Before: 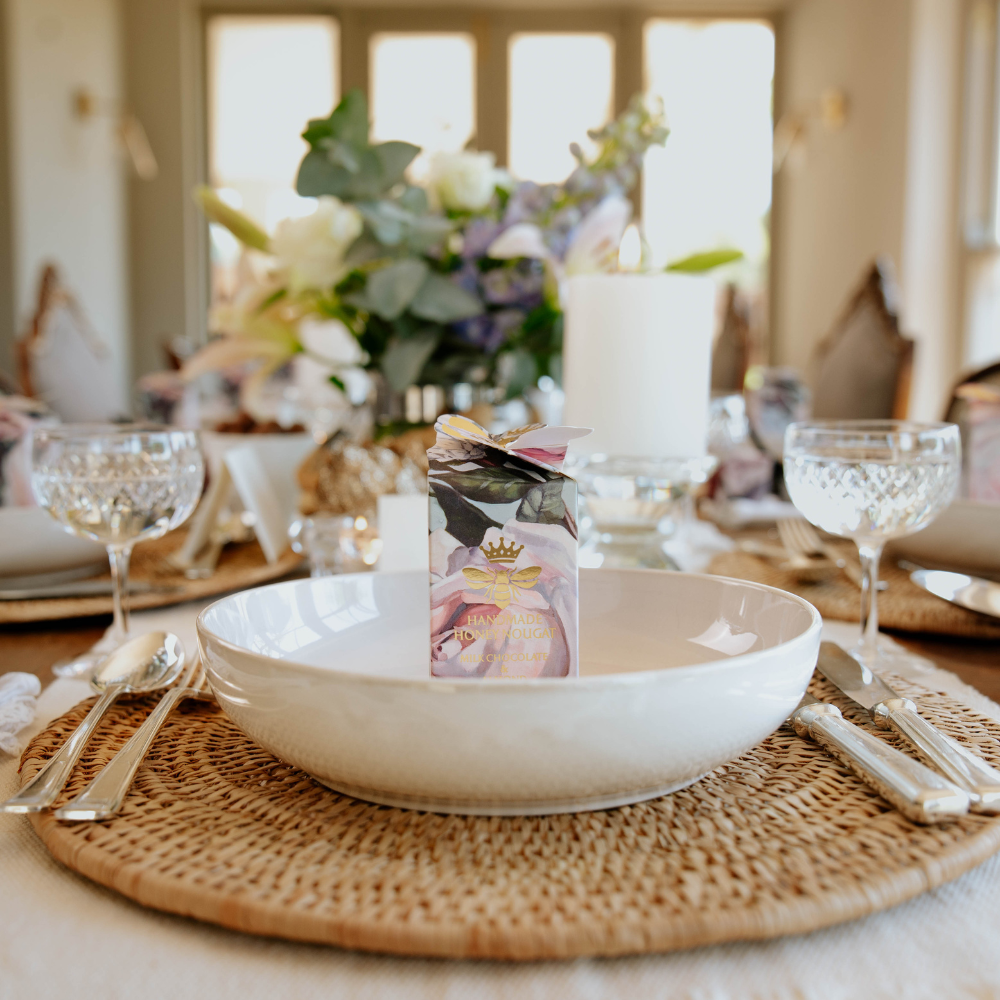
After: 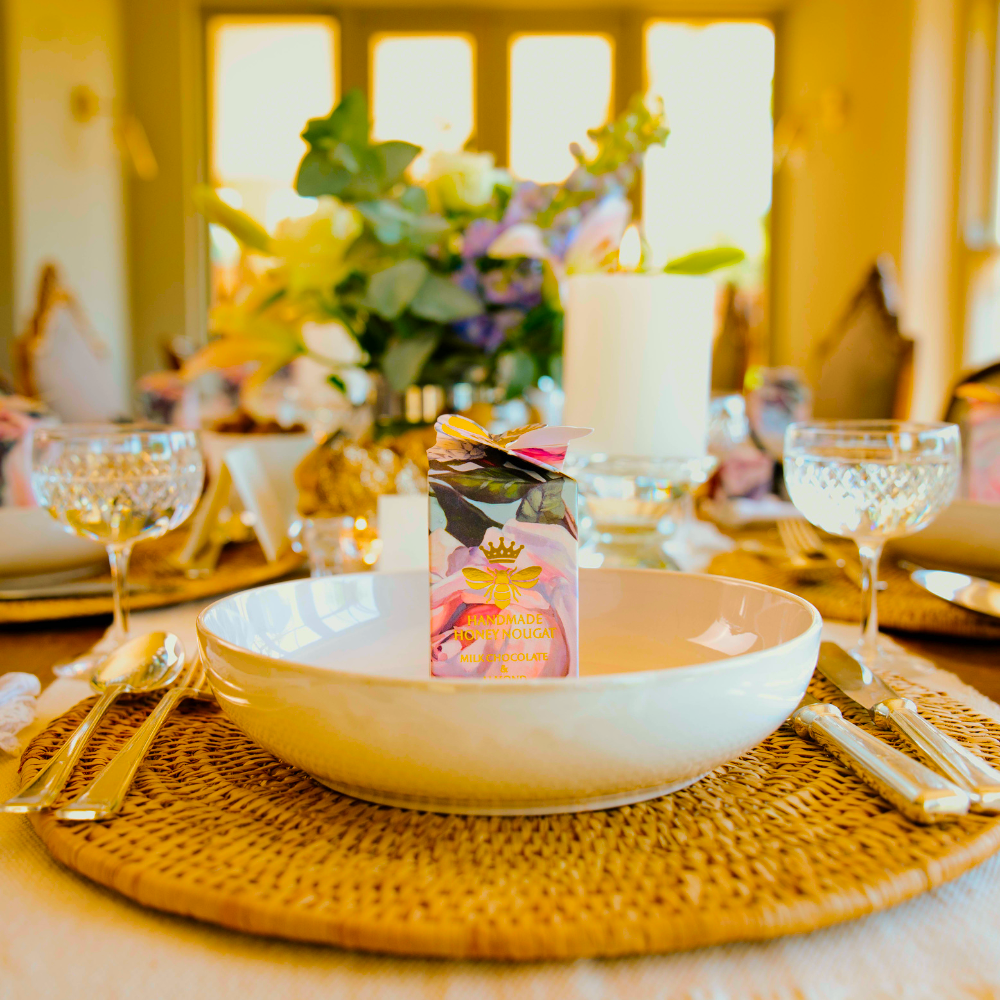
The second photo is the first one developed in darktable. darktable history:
color balance rgb: power › chroma 0.224%, power › hue 61.73°, highlights gain › chroma 3.094%, highlights gain › hue 75.97°, linear chroma grading › highlights 99.132%, linear chroma grading › global chroma 23.795%, perceptual saturation grading › global saturation 15.112%, perceptual brilliance grading › mid-tones 9.737%, perceptual brilliance grading › shadows 14.331%, global vibrance 40.687%
